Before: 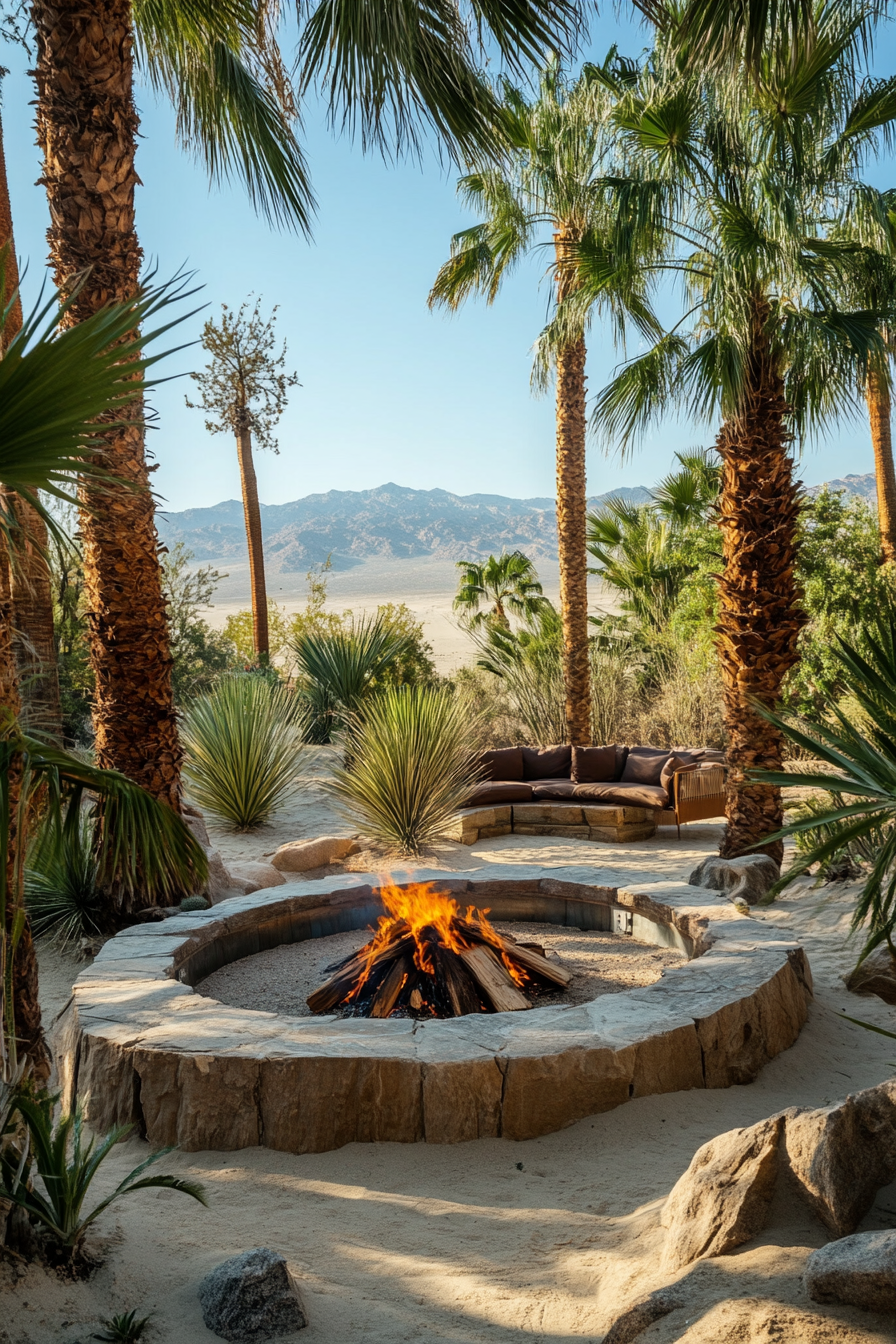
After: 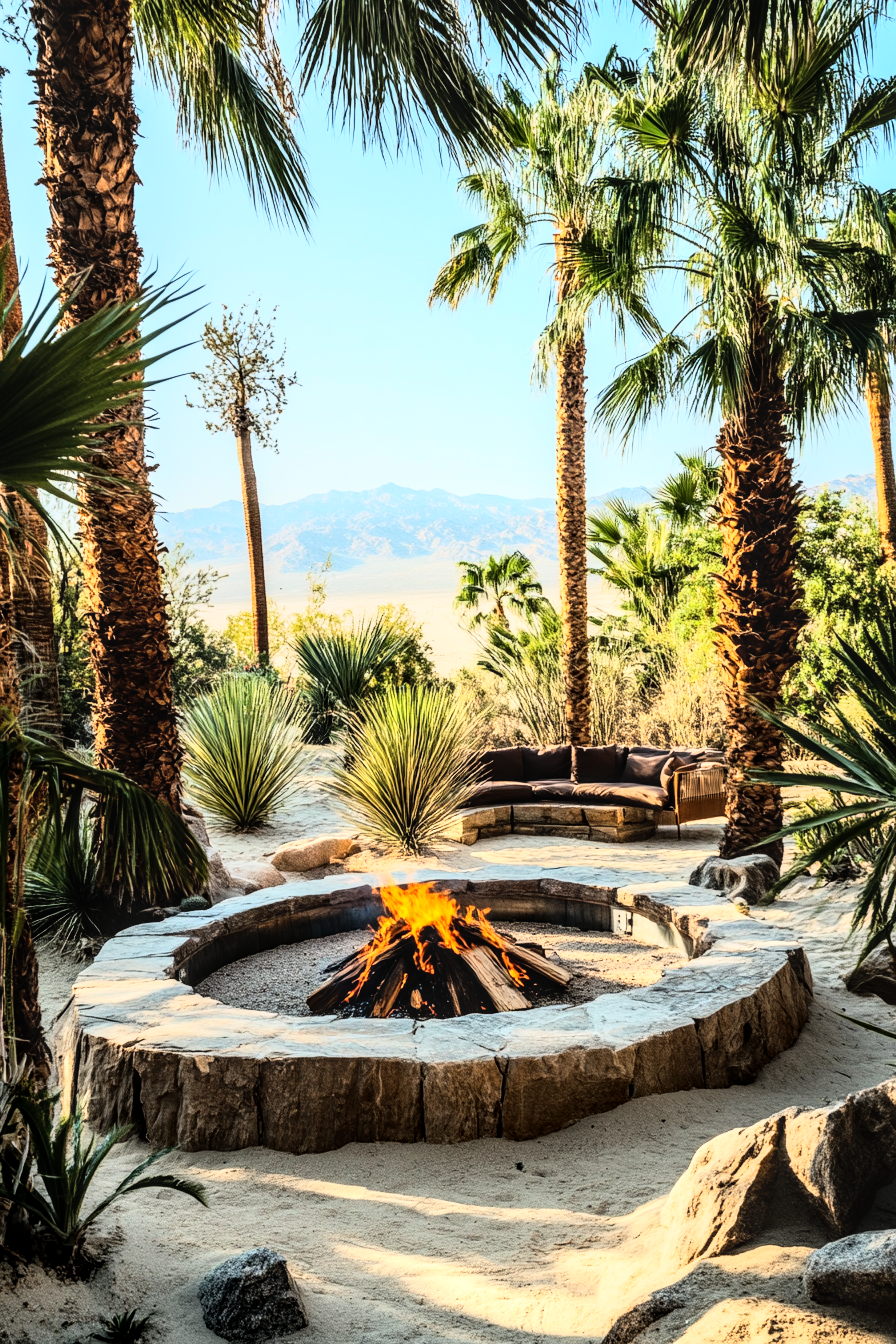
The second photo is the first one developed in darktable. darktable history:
local contrast: on, module defaults
rgb curve: curves: ch0 [(0, 0) (0.21, 0.15) (0.24, 0.21) (0.5, 0.75) (0.75, 0.96) (0.89, 0.99) (1, 1)]; ch1 [(0, 0.02) (0.21, 0.13) (0.25, 0.2) (0.5, 0.67) (0.75, 0.9) (0.89, 0.97) (1, 1)]; ch2 [(0, 0.02) (0.21, 0.13) (0.25, 0.2) (0.5, 0.67) (0.75, 0.9) (0.89, 0.97) (1, 1)], compensate middle gray true
